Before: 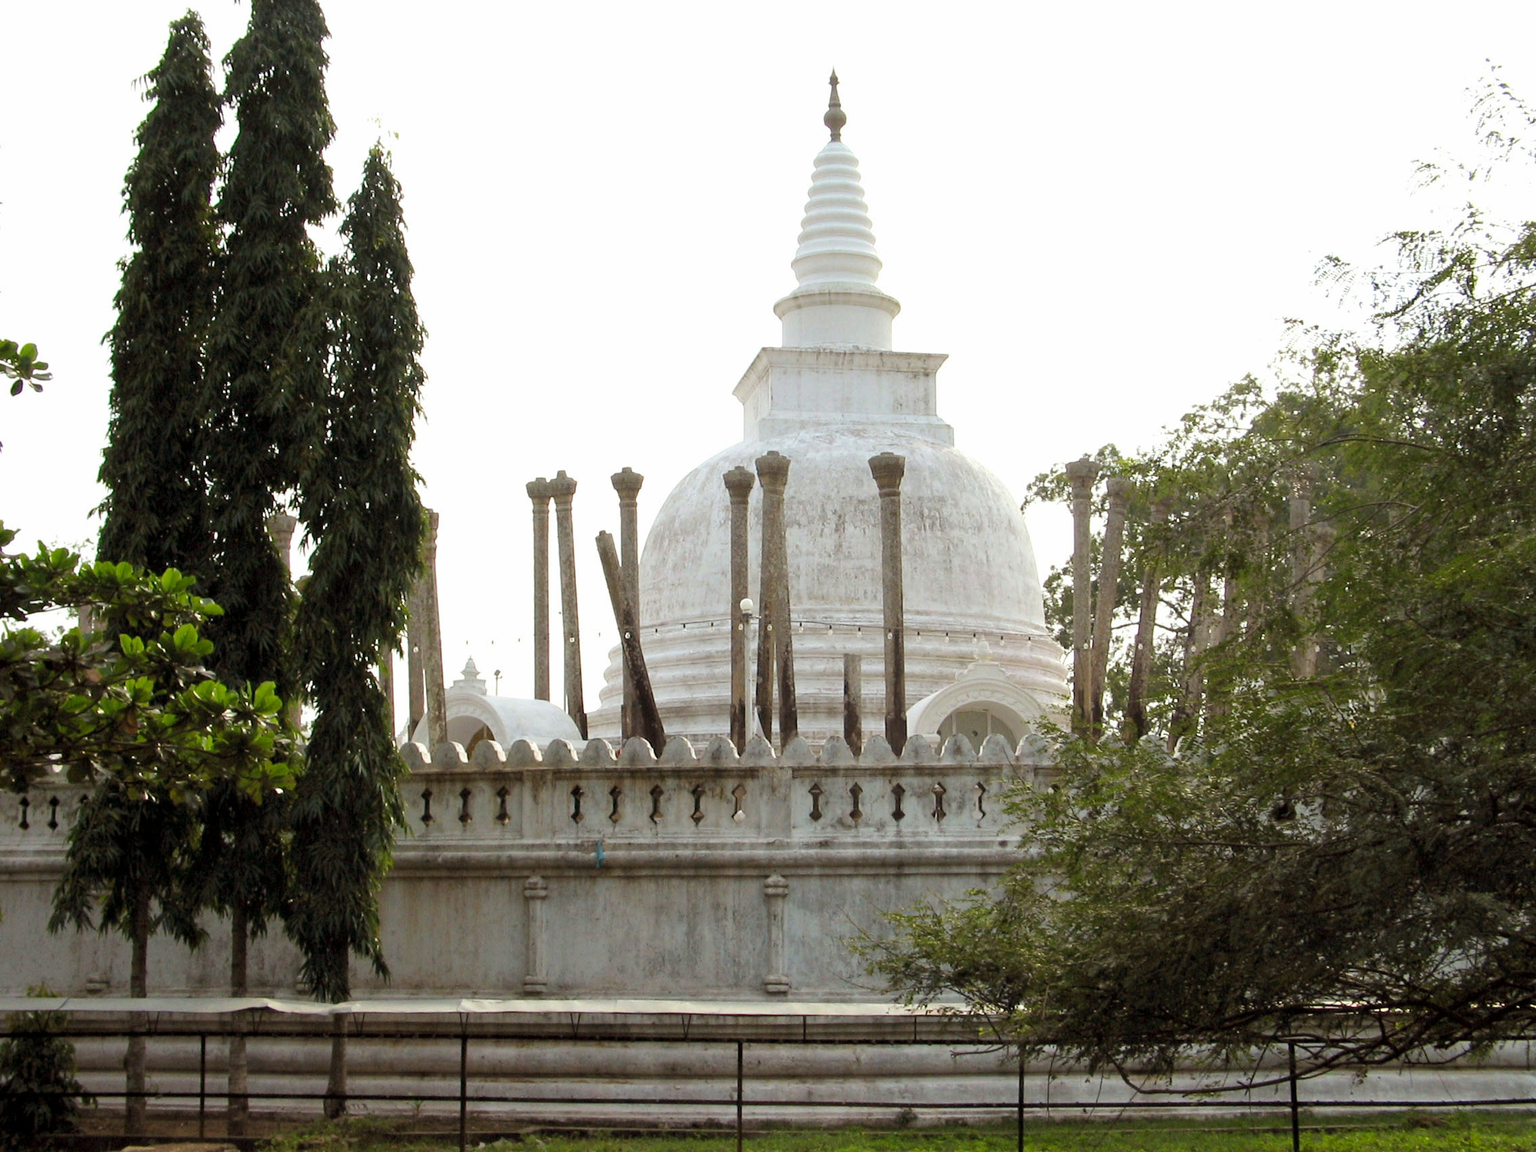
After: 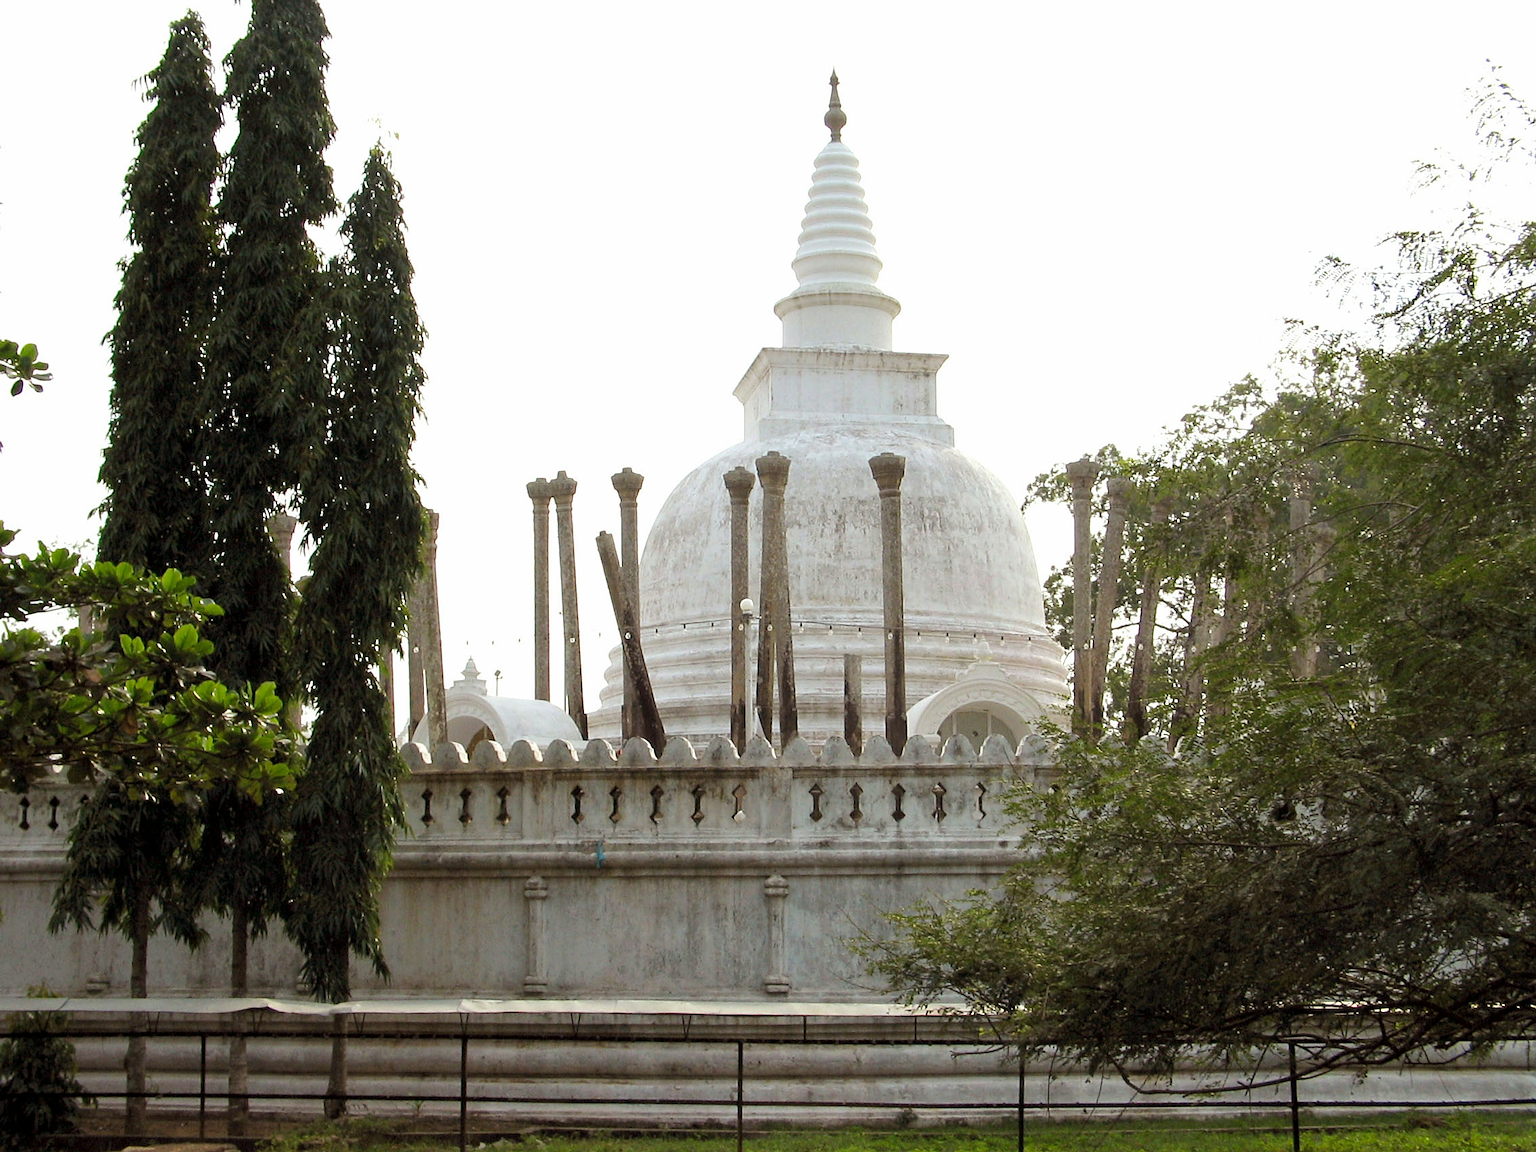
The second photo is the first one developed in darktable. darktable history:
sharpen: amount 0.589
